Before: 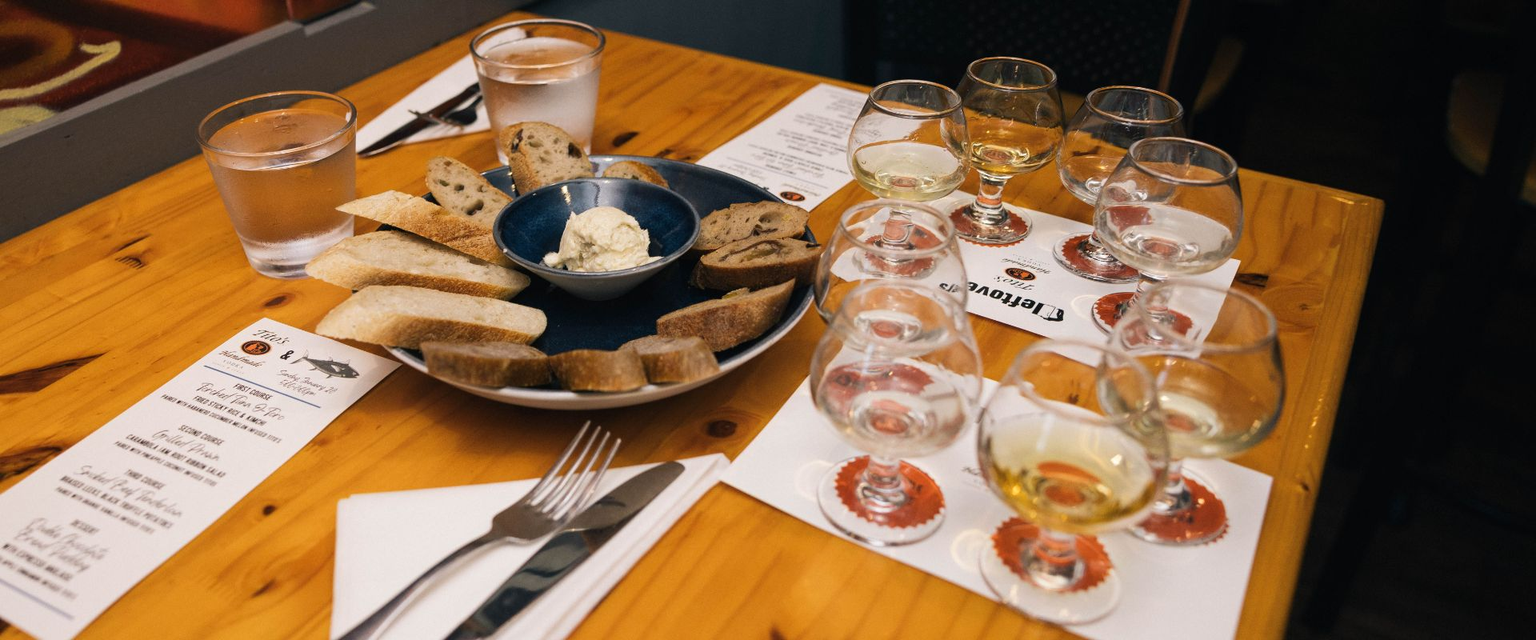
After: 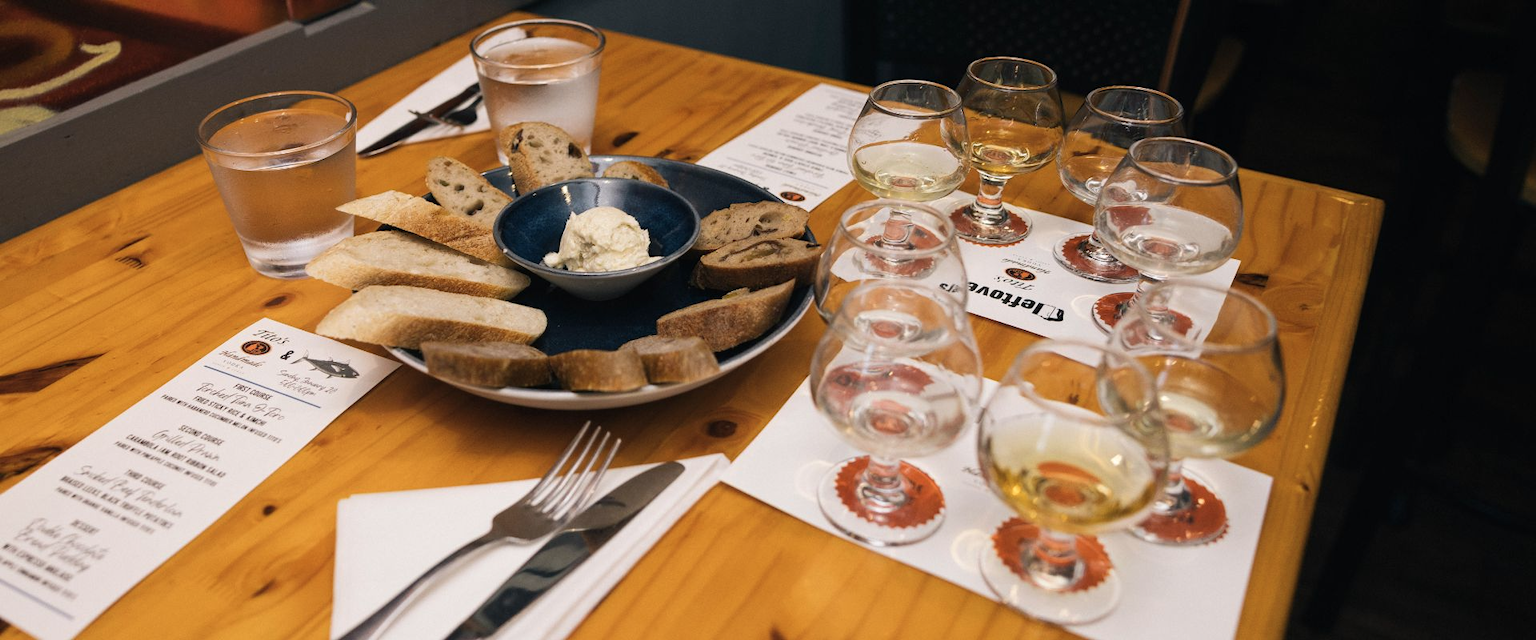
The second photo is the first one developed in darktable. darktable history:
tone equalizer: on, module defaults
contrast brightness saturation: saturation -0.1
